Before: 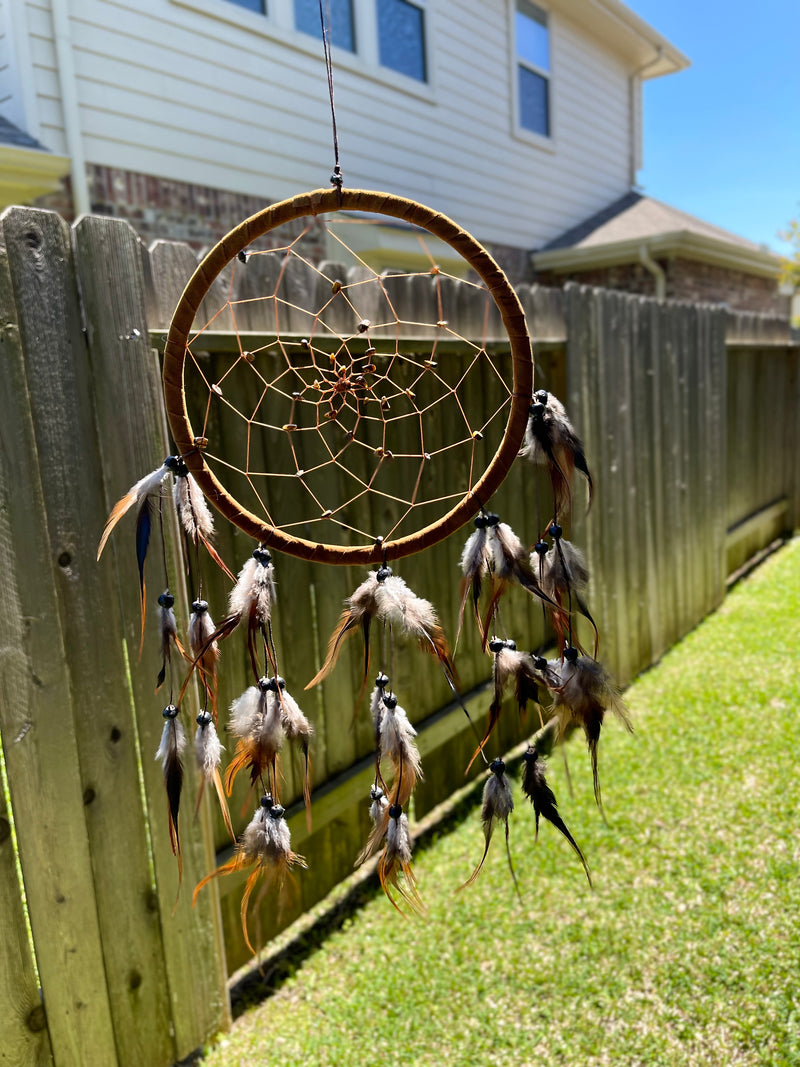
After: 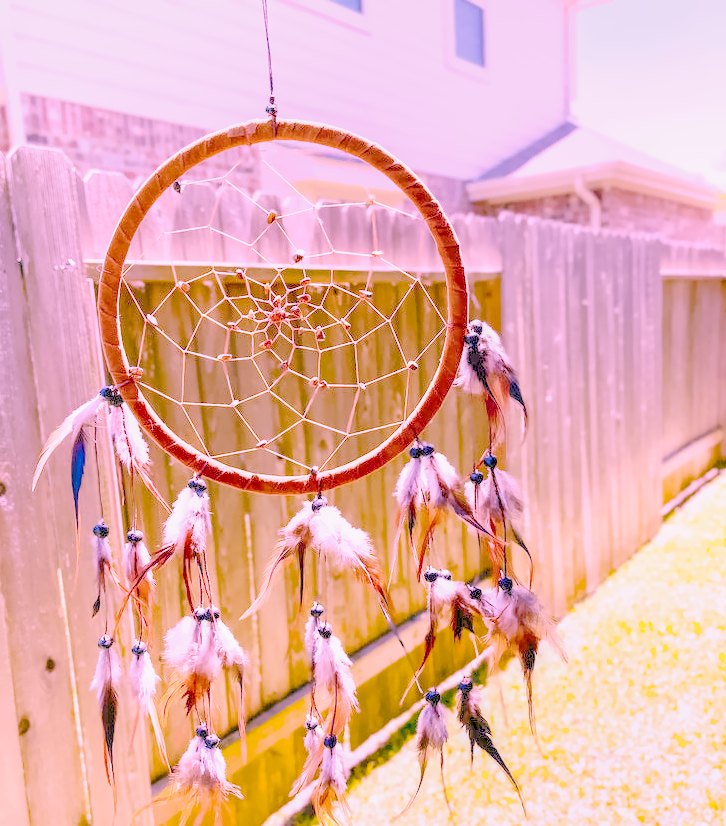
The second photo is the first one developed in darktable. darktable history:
filmic rgb "scene-referred default": black relative exposure -7.65 EV, white relative exposure 4.56 EV, hardness 3.61
raw chromatic aberrations: on, module defaults
color balance rgb: perceptual saturation grading › global saturation 25%, global vibrance 20%
hot pixels: on, module defaults
lens correction: scale 1.01, crop 1, focal 85, aperture 2.8, distance 2.07, camera "Canon EOS RP", lens "Canon RF 85mm F2 MACRO IS STM"
raw denoise: x [[0, 0.25, 0.5, 0.75, 1] ×4]
denoise (profiled): preserve shadows 1.11, scattering 0.121, a [-1, 0, 0], b [0, 0, 0], compensate highlight preservation false
crop: left 8.155%, top 6.611%, bottom 15.385%
highlight reconstruction: method reconstruct in LCh, iterations 1, diameter of reconstruction 64 px
white balance: red 1.907, blue 1.815
exposure: black level correction 0, exposure 0.95 EV, compensate exposure bias true, compensate highlight preservation false
tone equalizer "relight: fill-in": -7 EV 0.15 EV, -6 EV 0.6 EV, -5 EV 1.15 EV, -4 EV 1.33 EV, -3 EV 1.15 EV, -2 EV 0.6 EV, -1 EV 0.15 EV, mask exposure compensation -0.5 EV
local contrast: detail 130%
